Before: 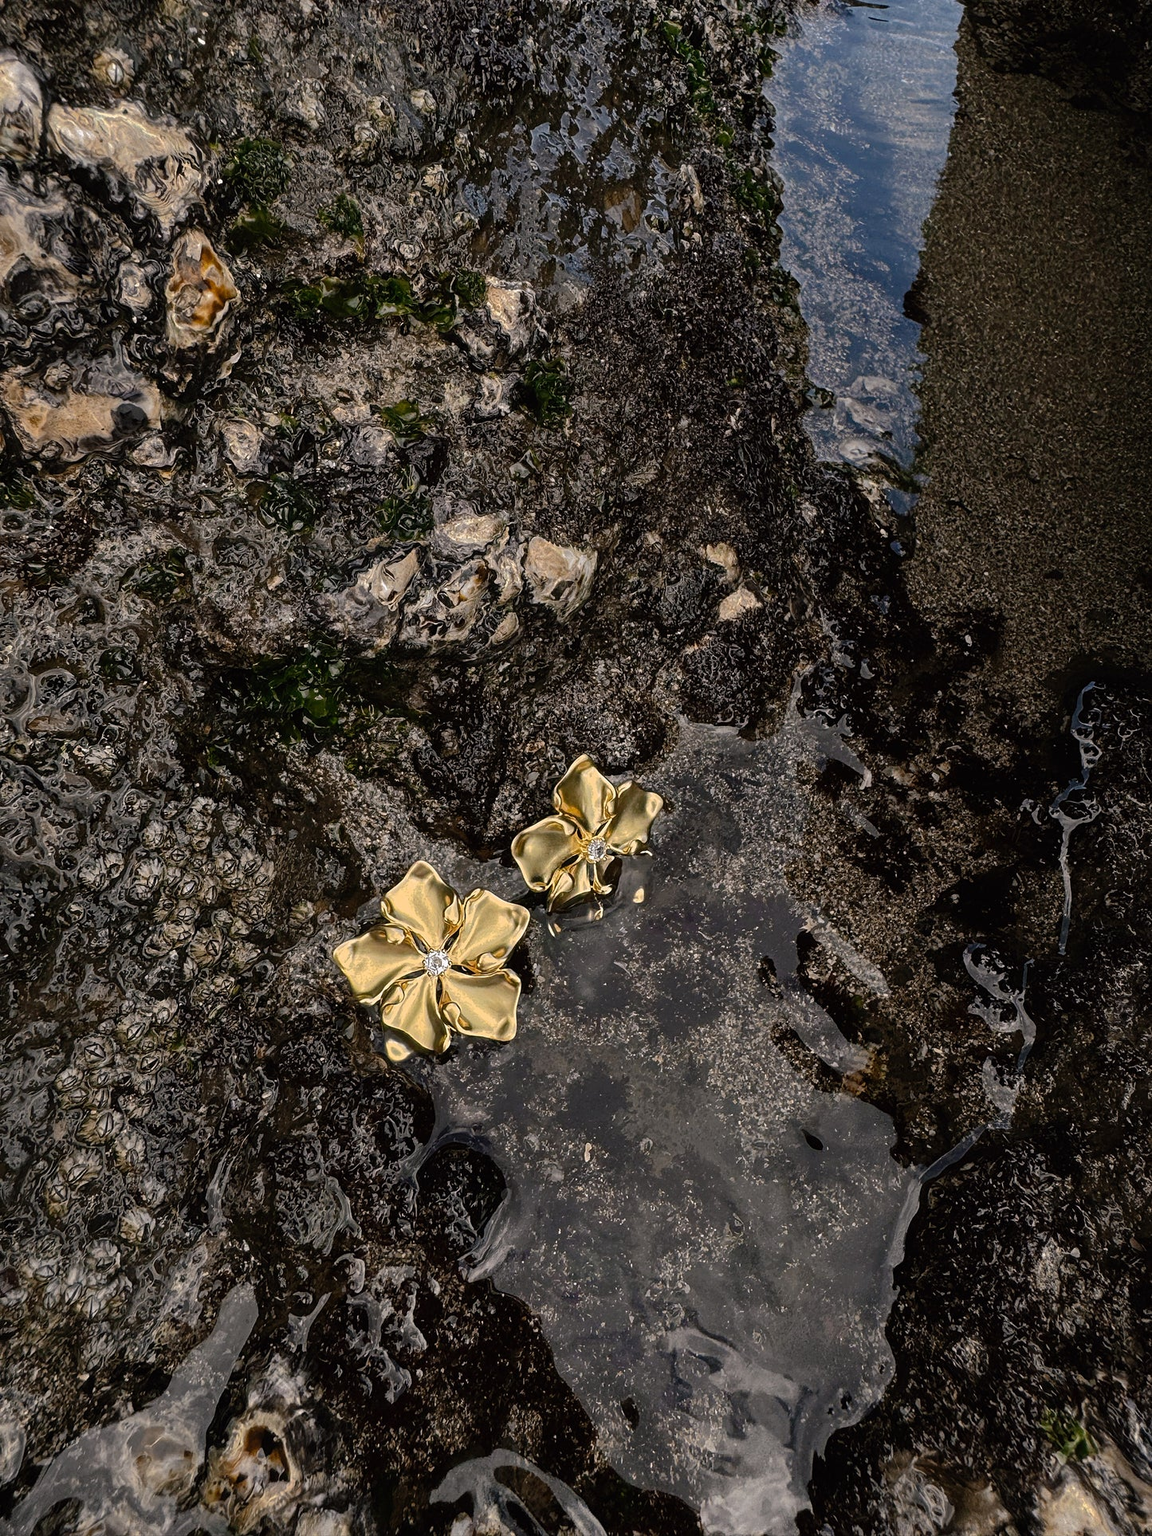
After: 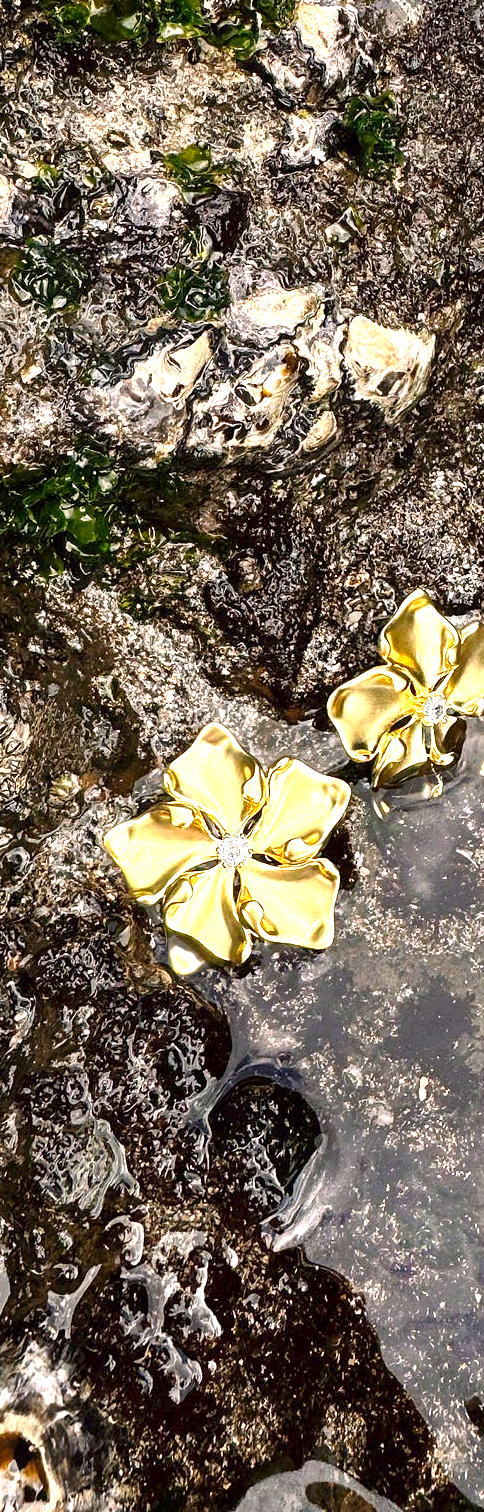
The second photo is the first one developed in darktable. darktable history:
contrast brightness saturation: saturation 0.18
exposure: black level correction 0.001, exposure 1.84 EV, compensate highlight preservation false
crop and rotate: left 21.77%, top 18.528%, right 44.676%, bottom 2.997%
